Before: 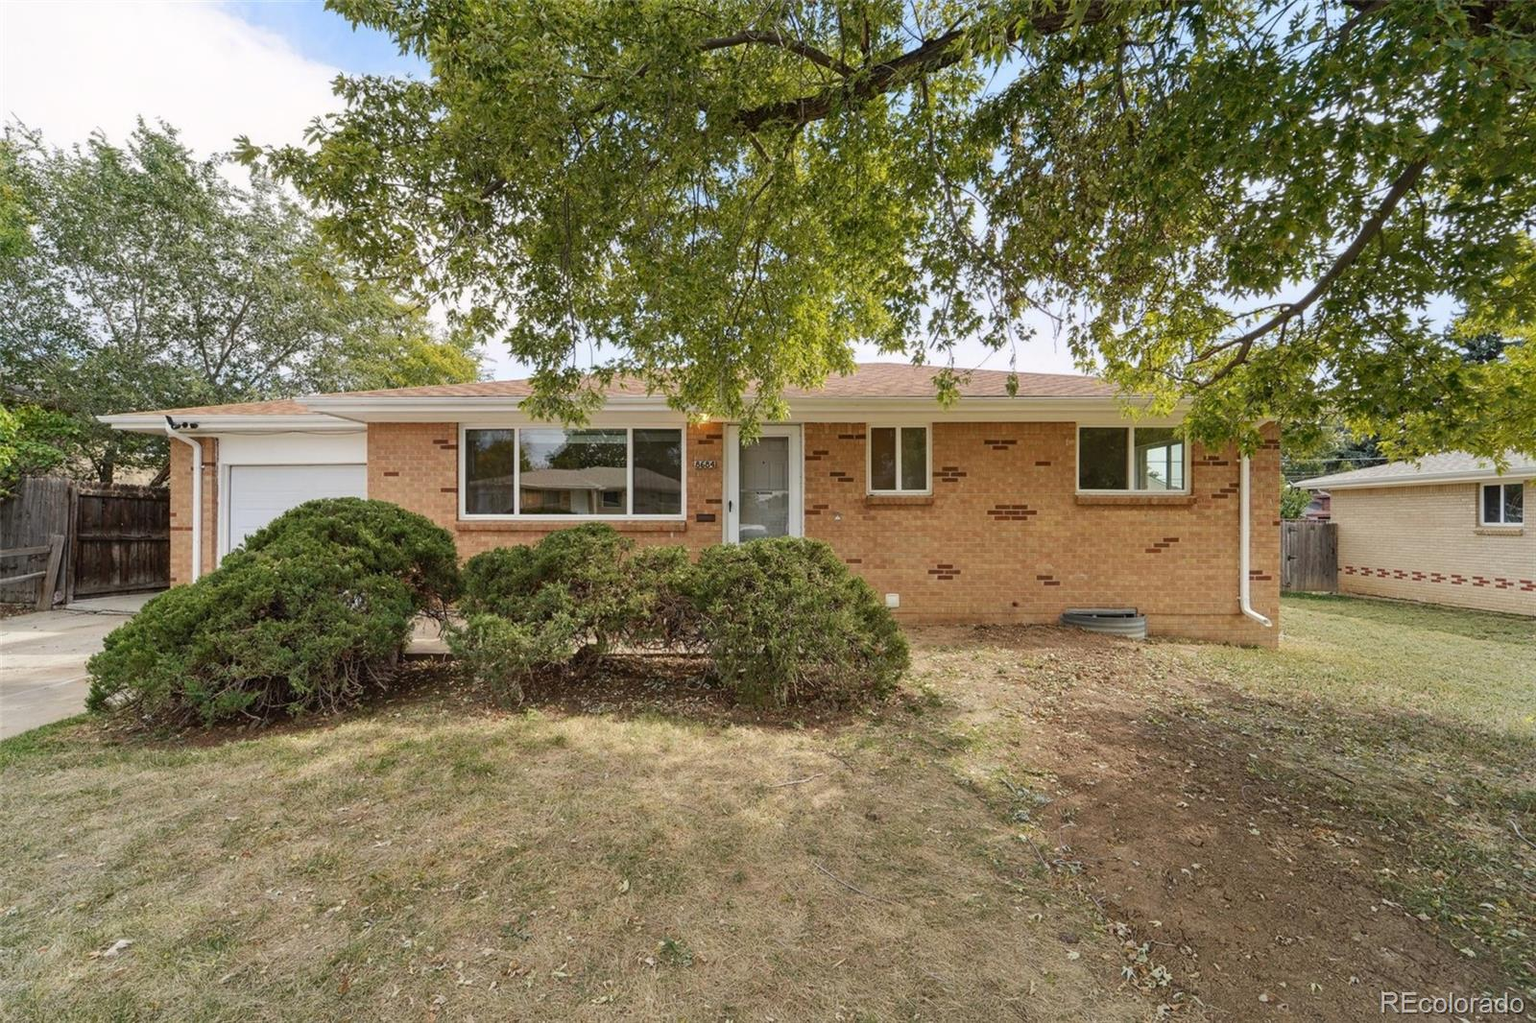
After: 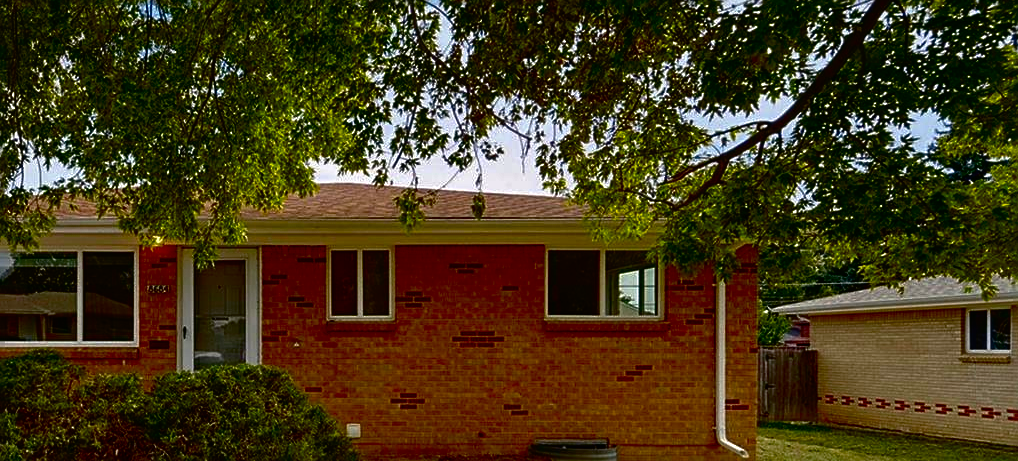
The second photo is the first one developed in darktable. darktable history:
crop: left 36.005%, top 18.293%, right 0.31%, bottom 38.444%
contrast brightness saturation: brightness -1, saturation 1
sharpen: on, module defaults
exposure: compensate highlight preservation false
base curve: curves: ch0 [(0, 0.024) (0.055, 0.065) (0.121, 0.166) (0.236, 0.319) (0.693, 0.726) (1, 1)], preserve colors none
shadows and highlights: shadows 12, white point adjustment 1.2, soften with gaussian
